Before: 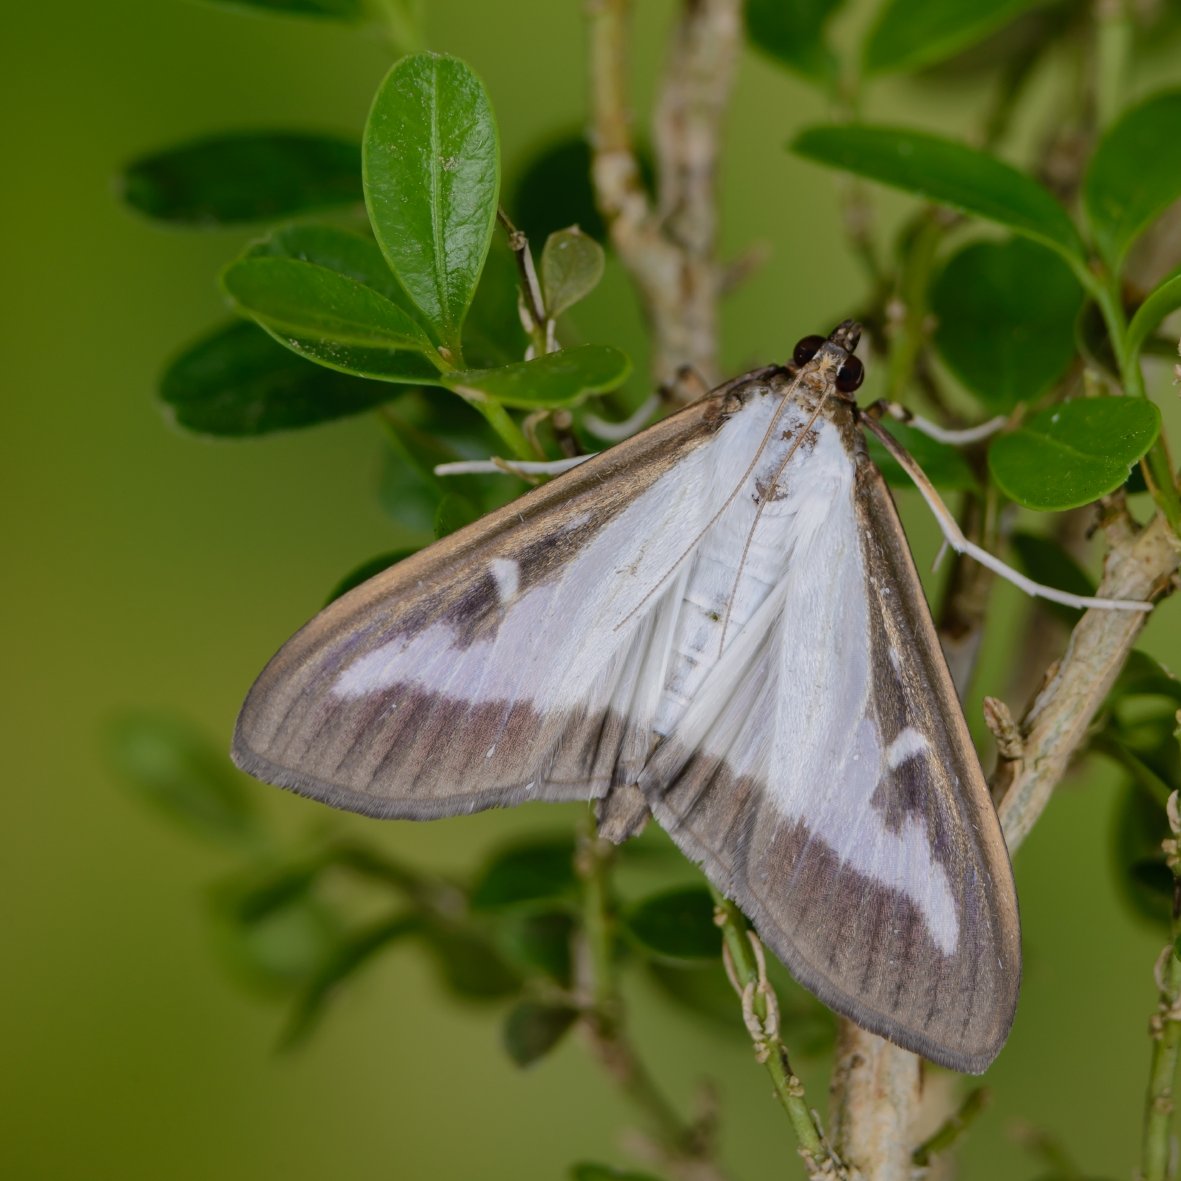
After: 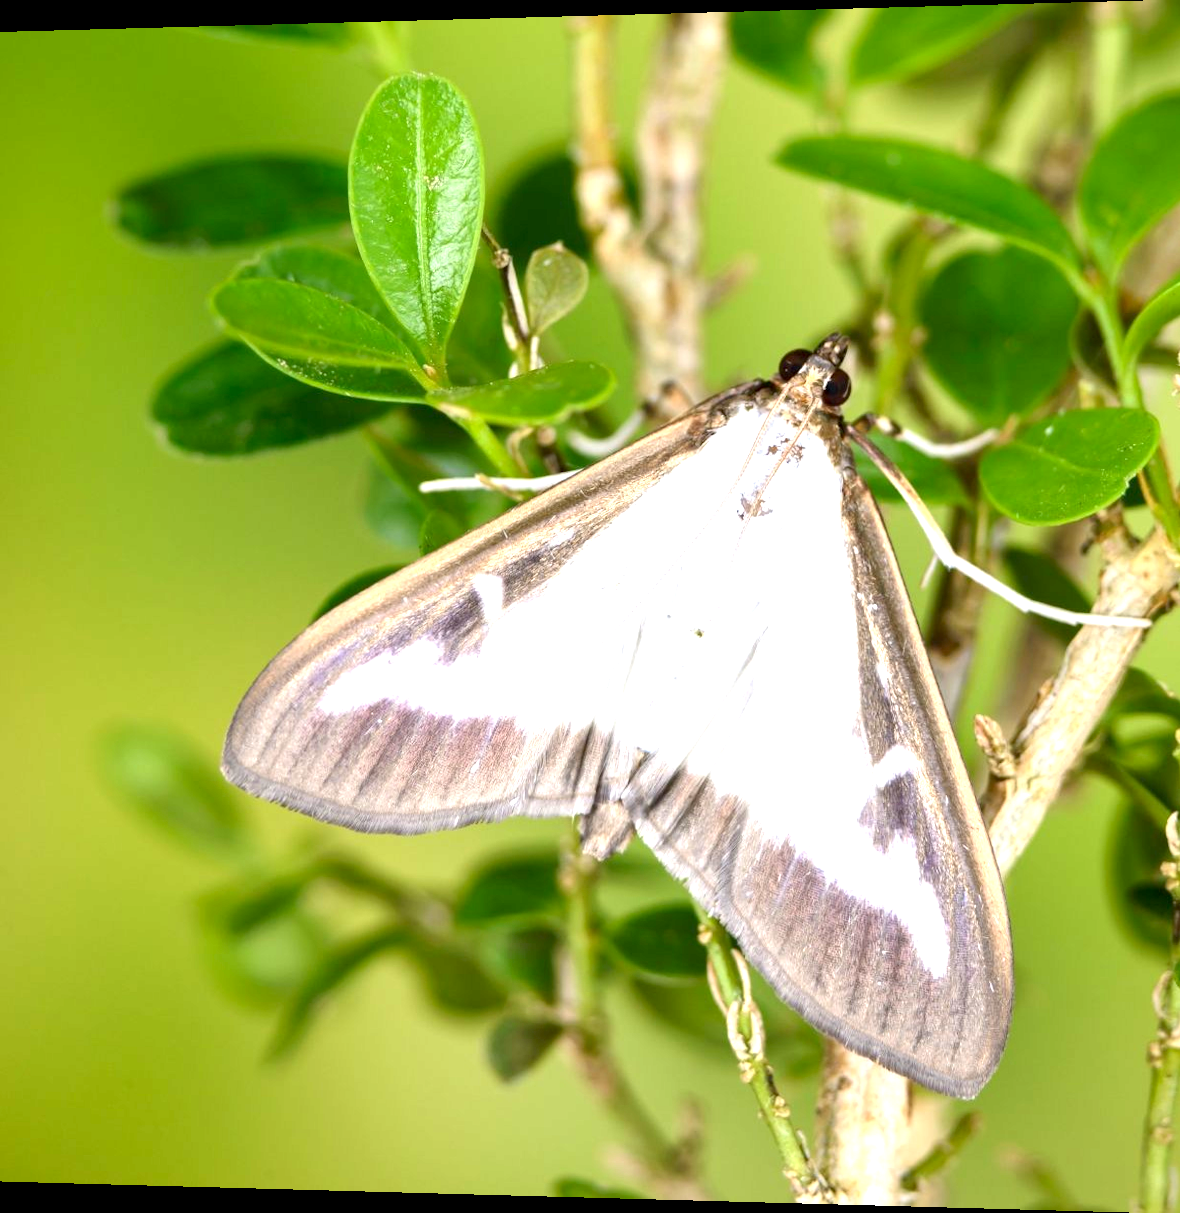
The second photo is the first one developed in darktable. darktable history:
rotate and perspective: lens shift (horizontal) -0.055, automatic cropping off
exposure: black level correction 0.001, exposure 1.84 EV, compensate highlight preservation false
